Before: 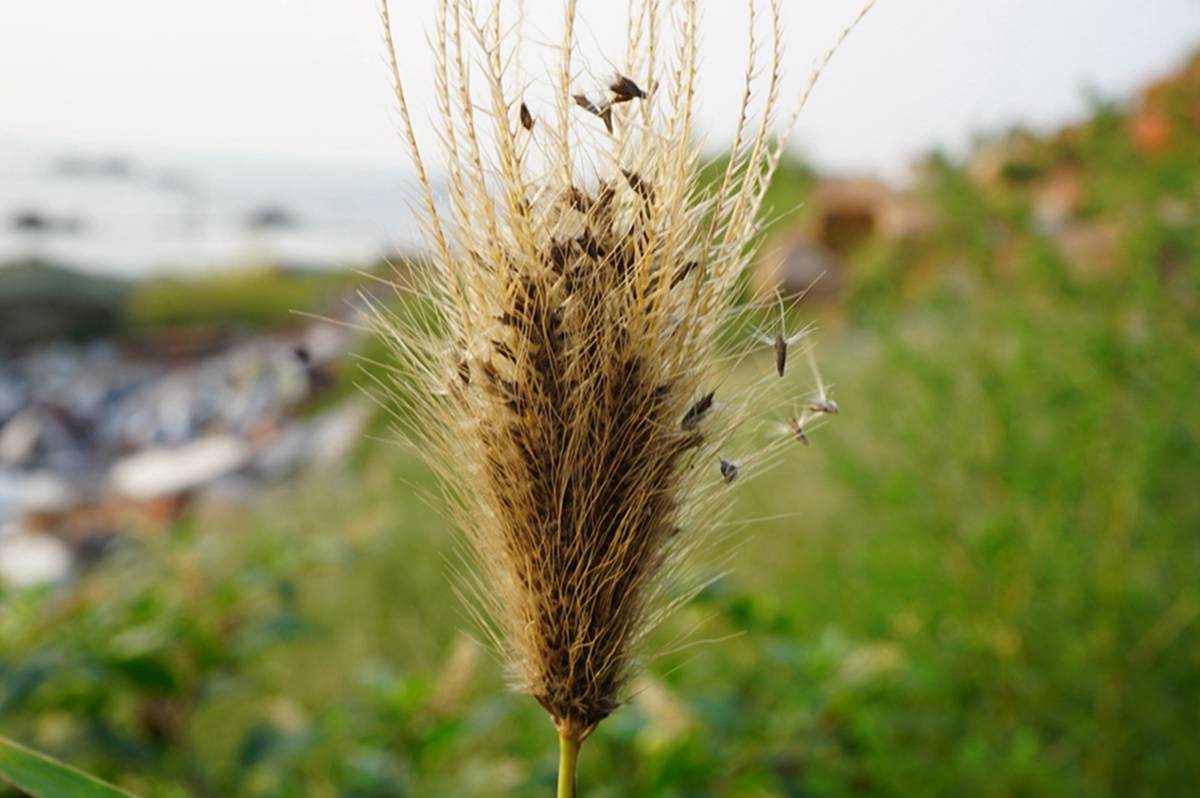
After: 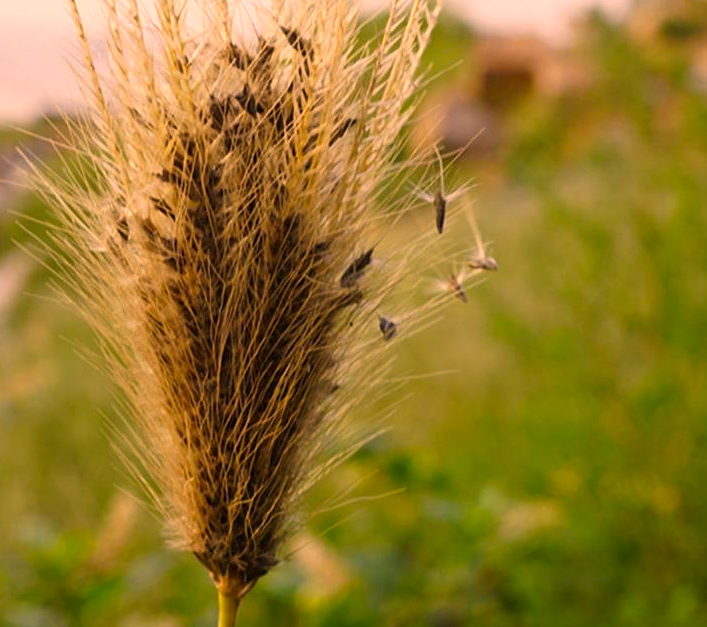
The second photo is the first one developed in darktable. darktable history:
exposure: compensate exposure bias true, compensate highlight preservation false
color correction: highlights a* 22.04, highlights b* 21.67
crop and rotate: left 28.433%, top 18.024%, right 12.64%, bottom 3.309%
